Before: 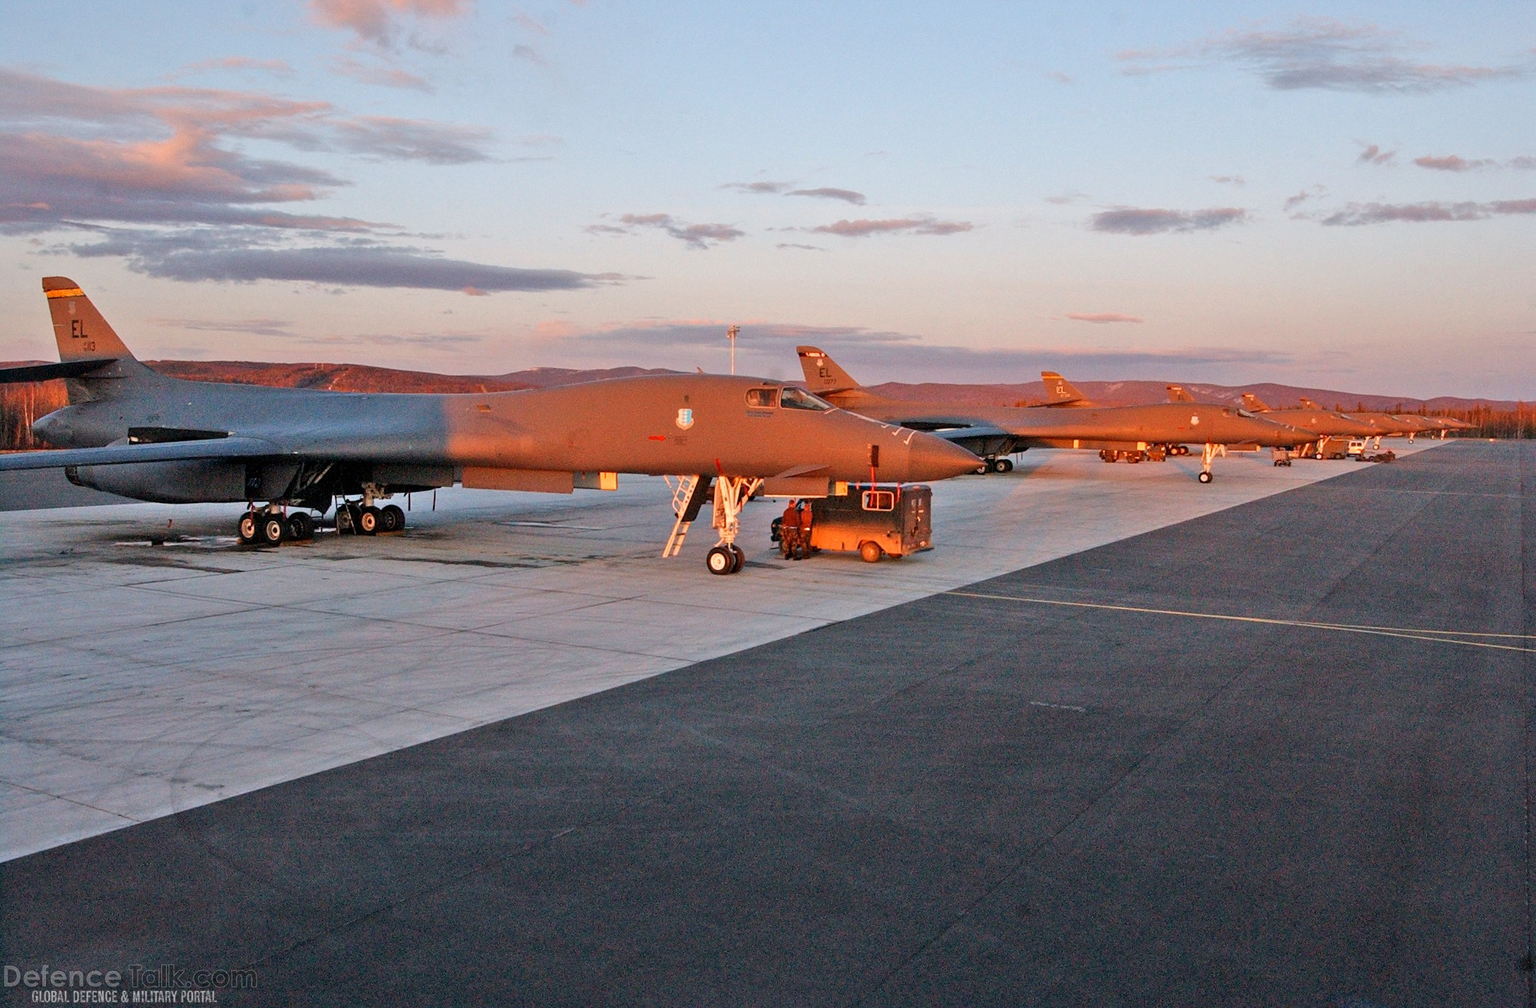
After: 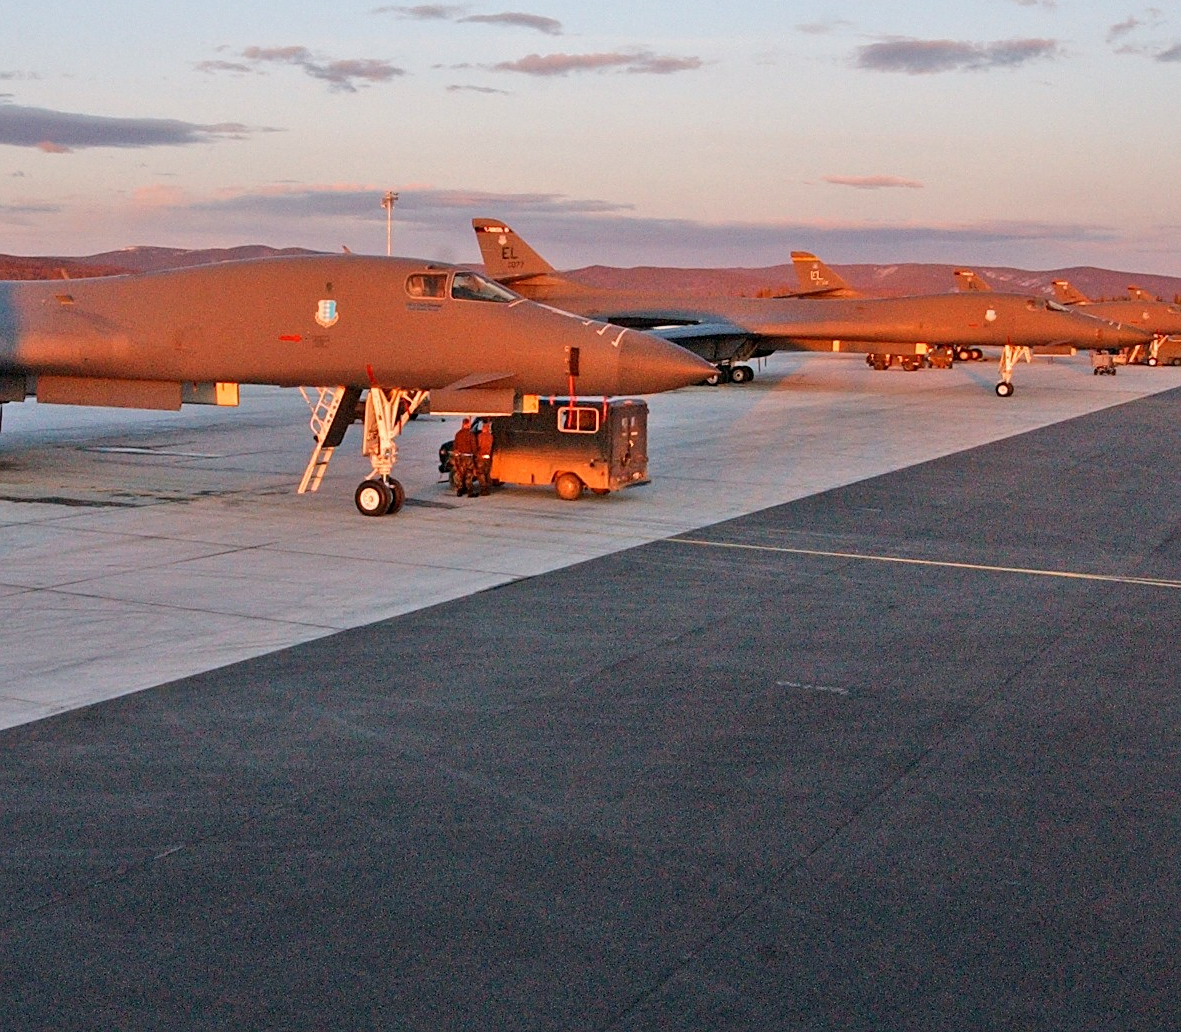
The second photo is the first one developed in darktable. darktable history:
crop and rotate: left 28.256%, top 17.734%, right 12.656%, bottom 3.573%
sharpen: amount 0.2
